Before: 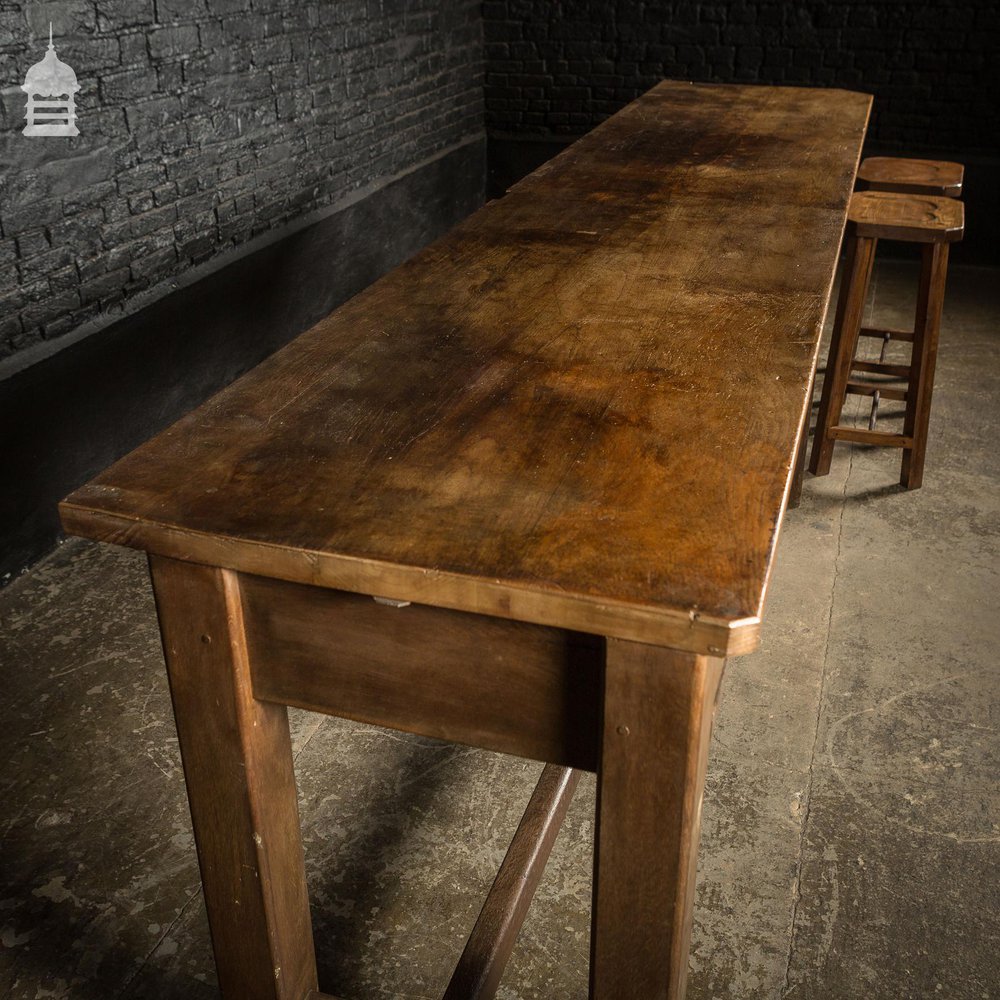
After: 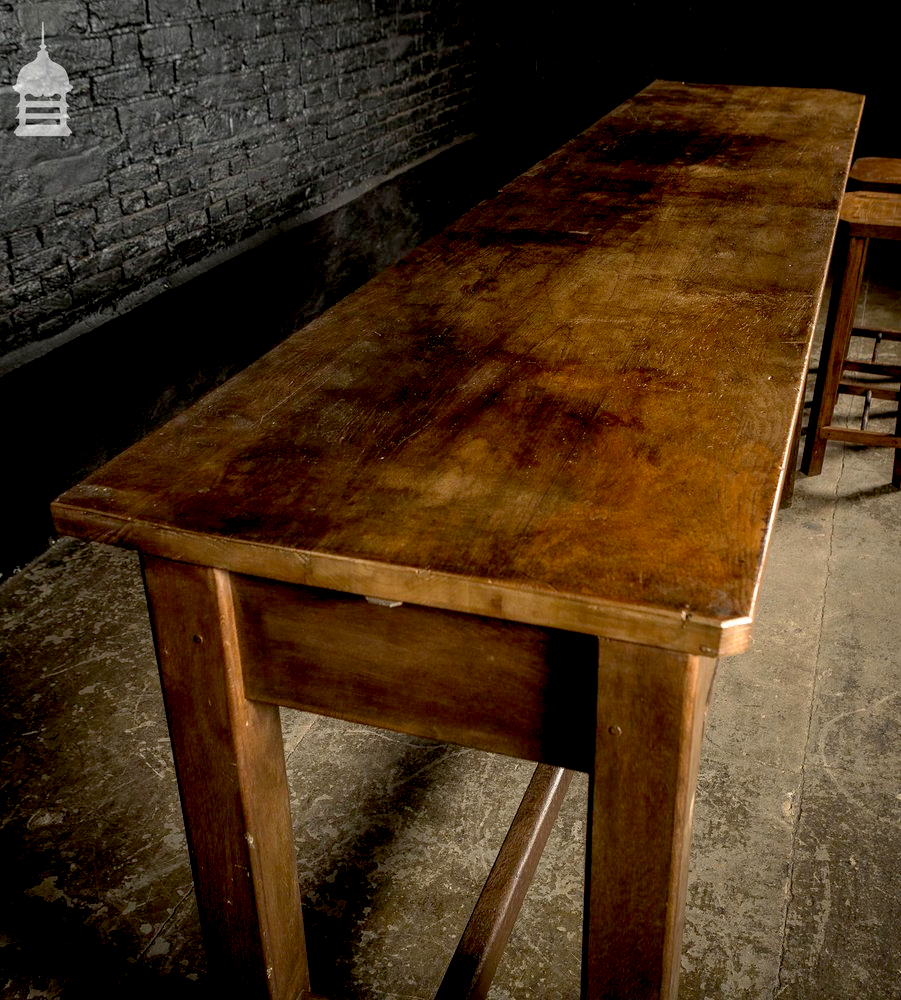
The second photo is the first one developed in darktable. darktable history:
base curve: curves: ch0 [(0.017, 0) (0.425, 0.441) (0.844, 0.933) (1, 1)], preserve colors none
crop and rotate: left 0.87%, right 9.003%
